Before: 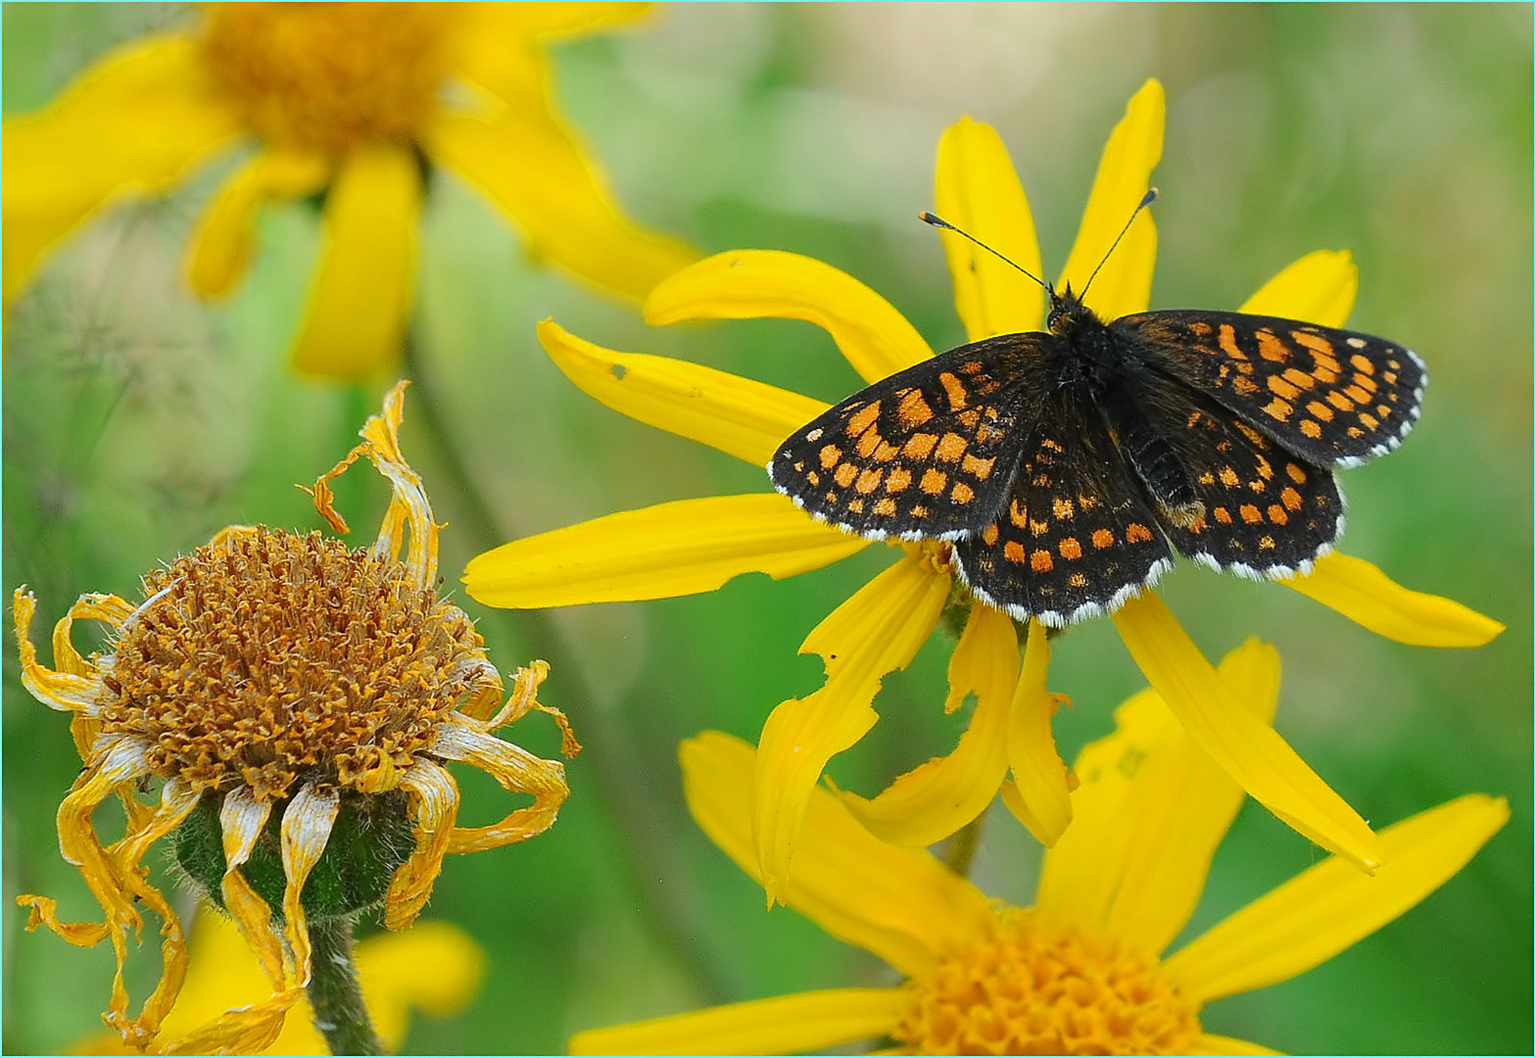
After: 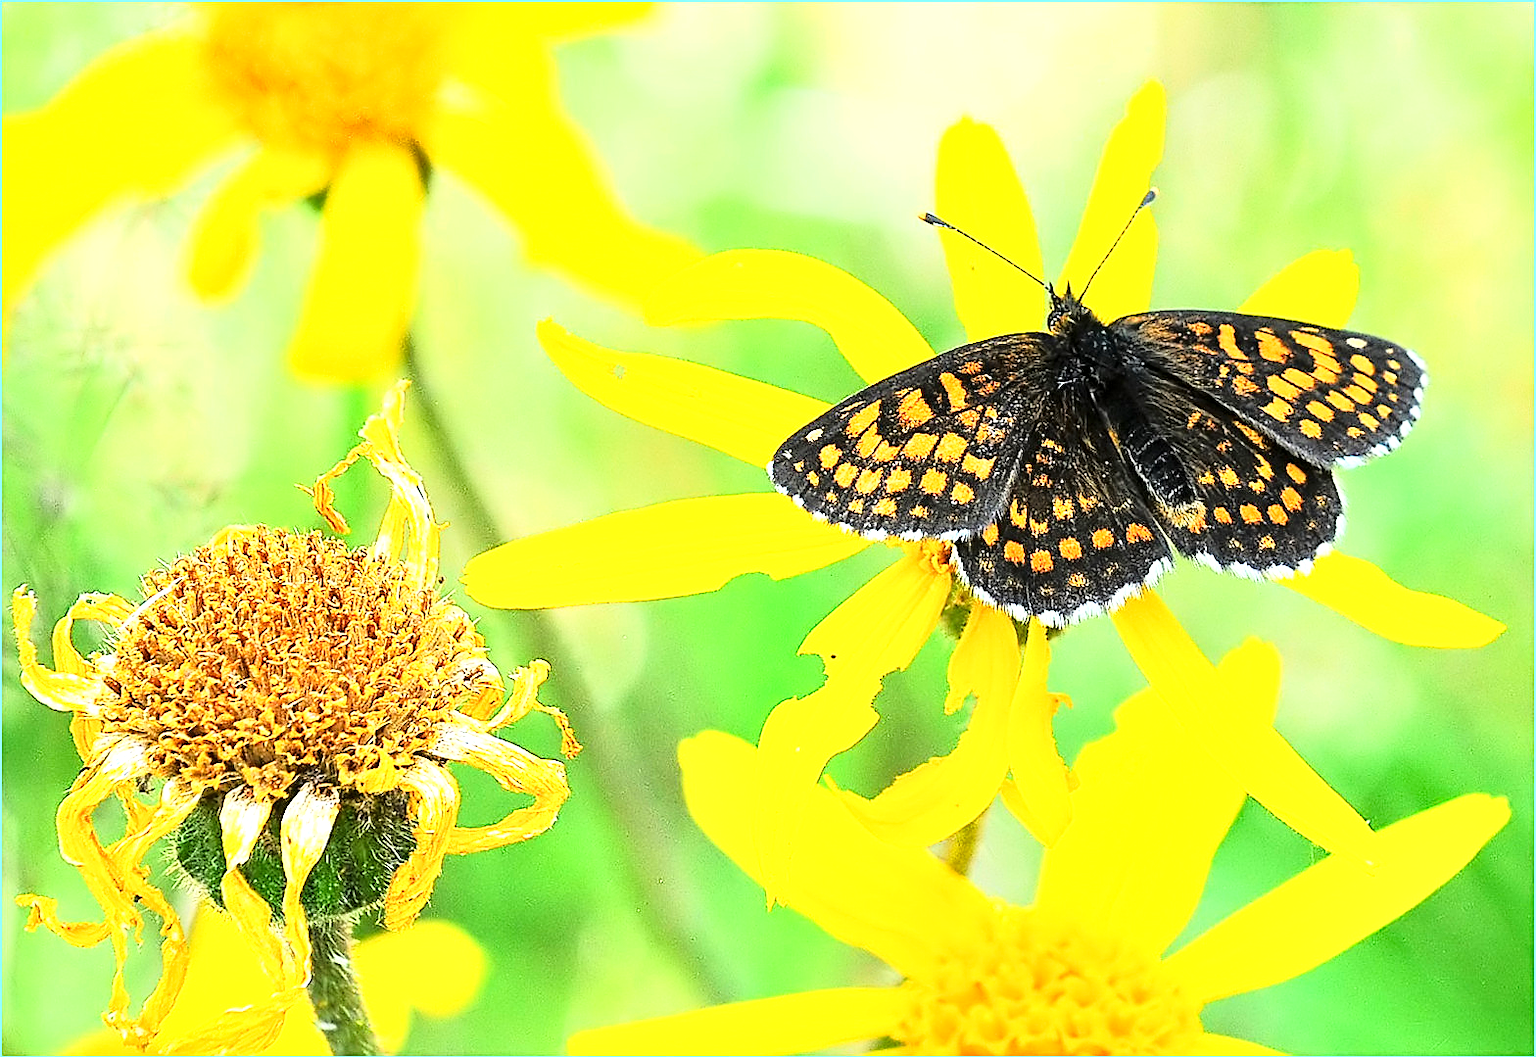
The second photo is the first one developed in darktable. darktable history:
local contrast: mode bilateral grid, contrast 25, coarseness 60, detail 152%, midtone range 0.2
base curve: curves: ch0 [(0, 0) (0.04, 0.03) (0.133, 0.232) (0.448, 0.748) (0.843, 0.968) (1, 1)]
sharpen: on, module defaults
exposure: exposure 1.251 EV, compensate highlight preservation false
